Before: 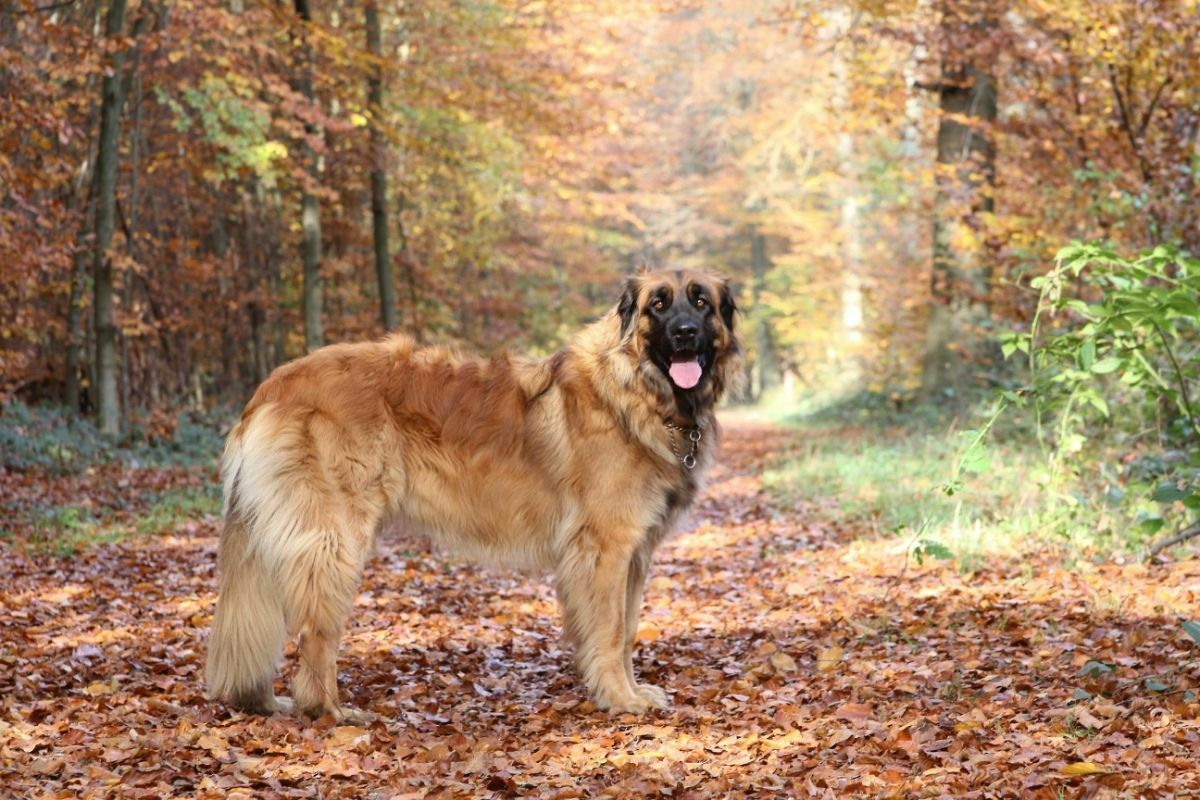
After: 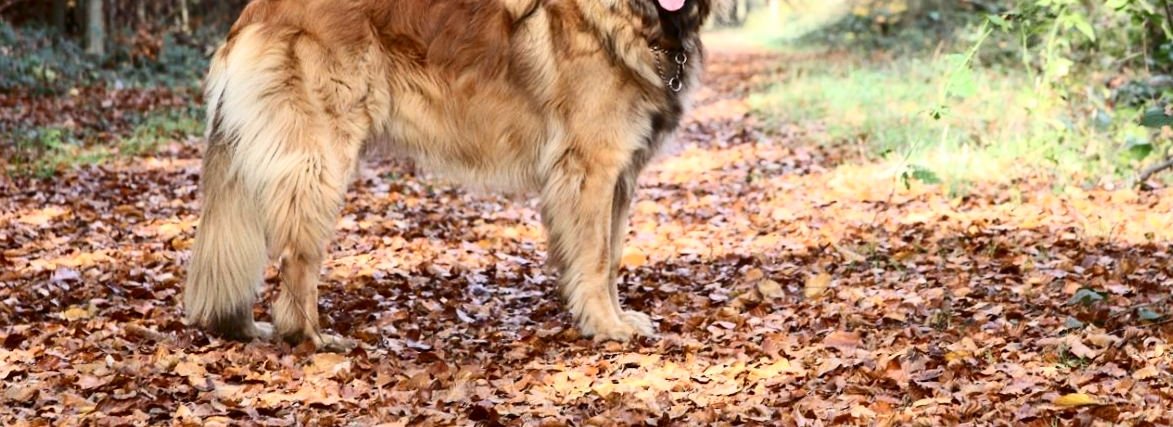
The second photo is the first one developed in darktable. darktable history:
crop and rotate: top 46.237%
rotate and perspective: rotation 0.226°, lens shift (vertical) -0.042, crop left 0.023, crop right 0.982, crop top 0.006, crop bottom 0.994
exposure: compensate highlight preservation false
contrast brightness saturation: contrast 0.28
